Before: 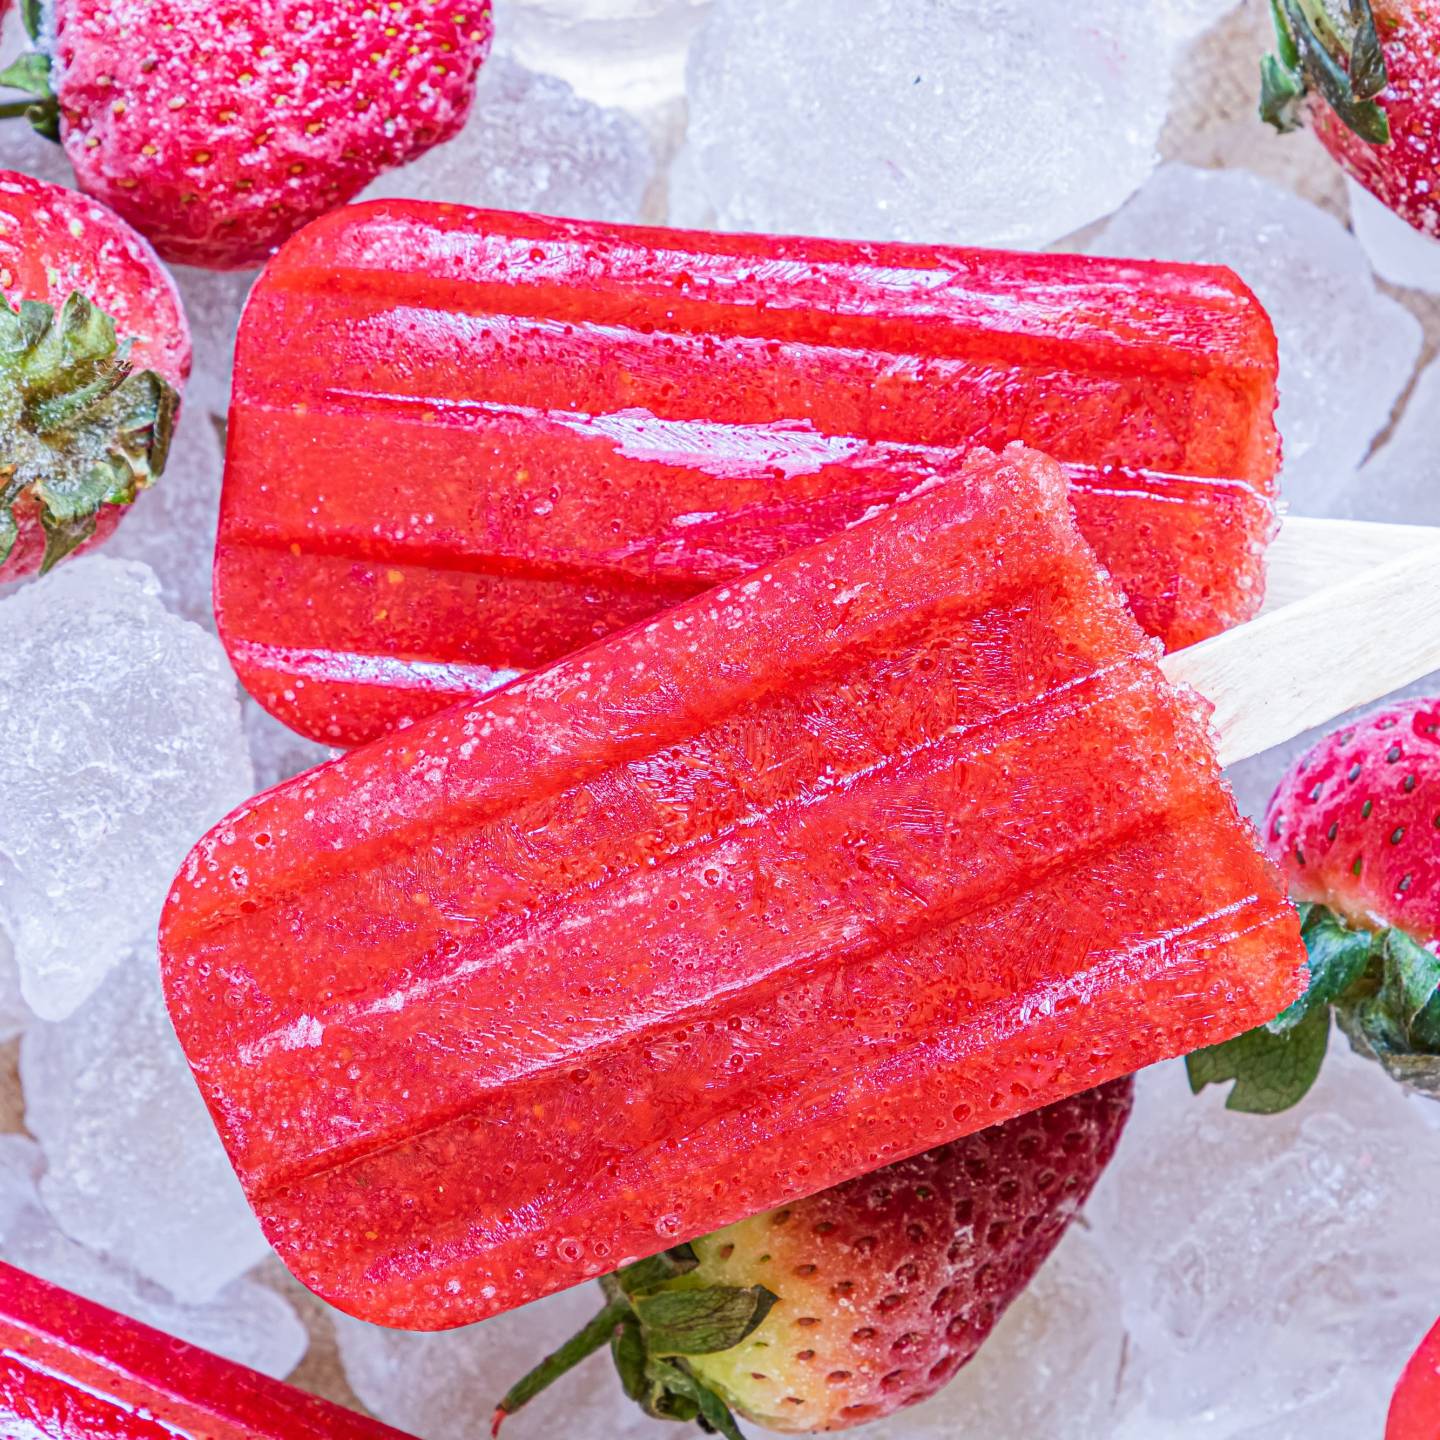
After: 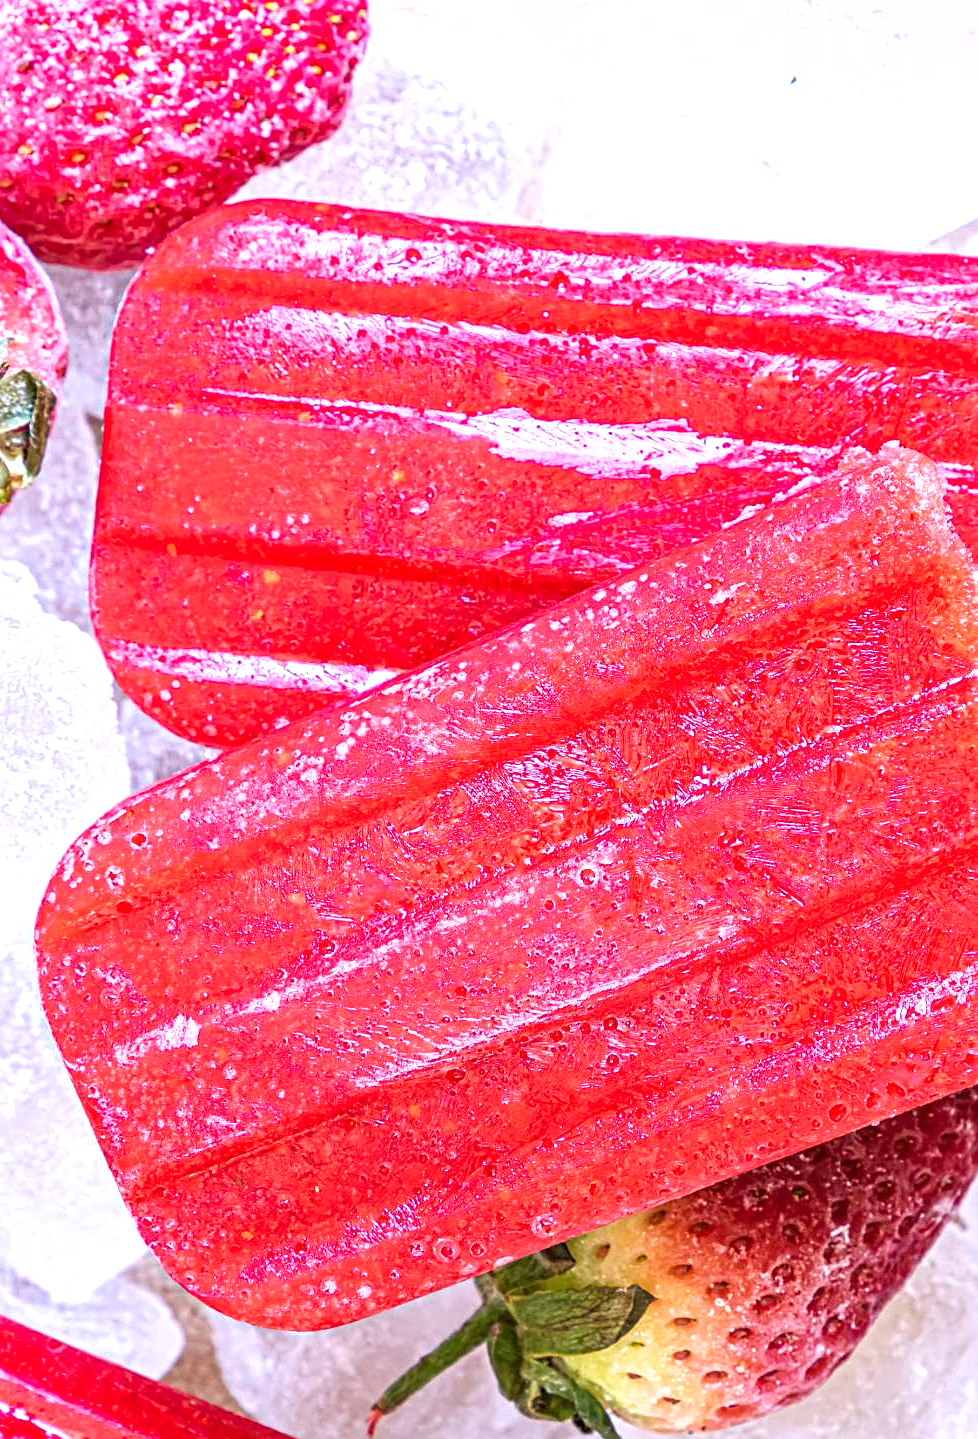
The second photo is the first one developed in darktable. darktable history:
crop and rotate: left 8.612%, right 23.458%
exposure: black level correction 0, exposure 0.701 EV, compensate exposure bias true, compensate highlight preservation false
shadows and highlights: radius 127.17, shadows 21.19, highlights -21.62, low approximation 0.01
color correction: highlights a* 2.98, highlights b* -0.94, shadows a* -0.059, shadows b* 2.01, saturation 0.976
sharpen: on, module defaults
local contrast: highlights 107%, shadows 98%, detail 119%, midtone range 0.2
